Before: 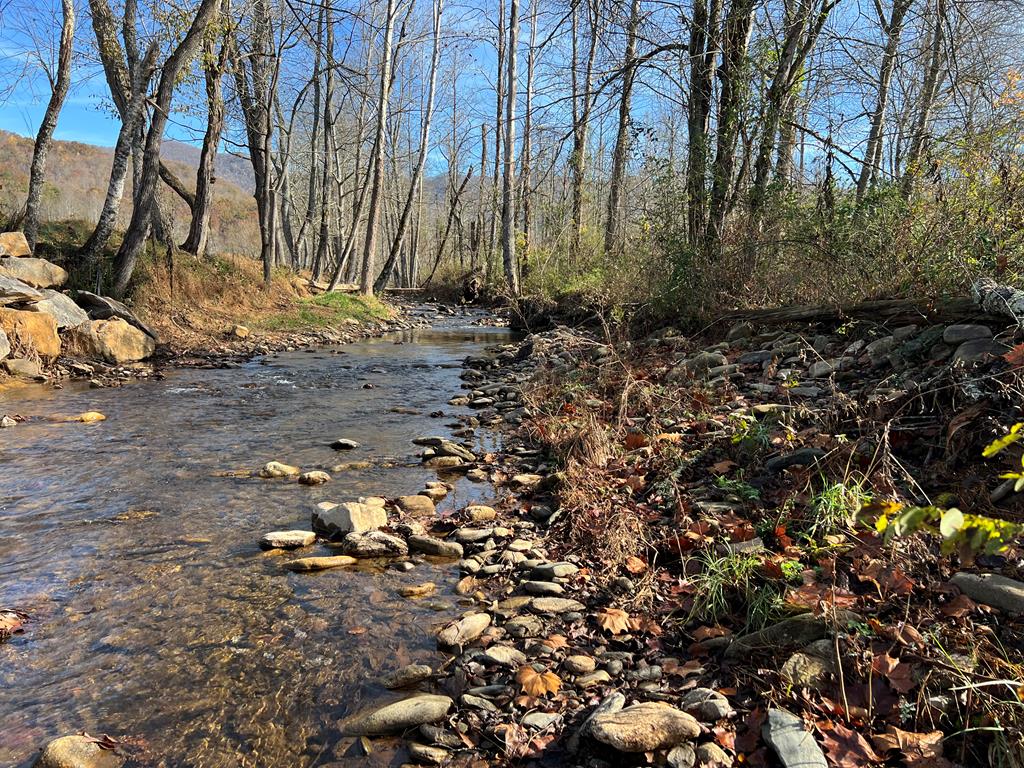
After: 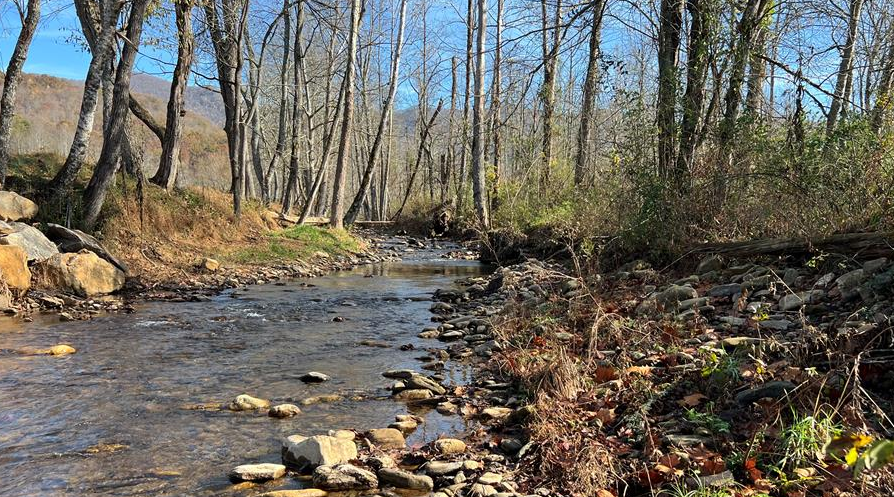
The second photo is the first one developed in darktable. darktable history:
crop: left 2.997%, top 8.84%, right 9.617%, bottom 26.37%
